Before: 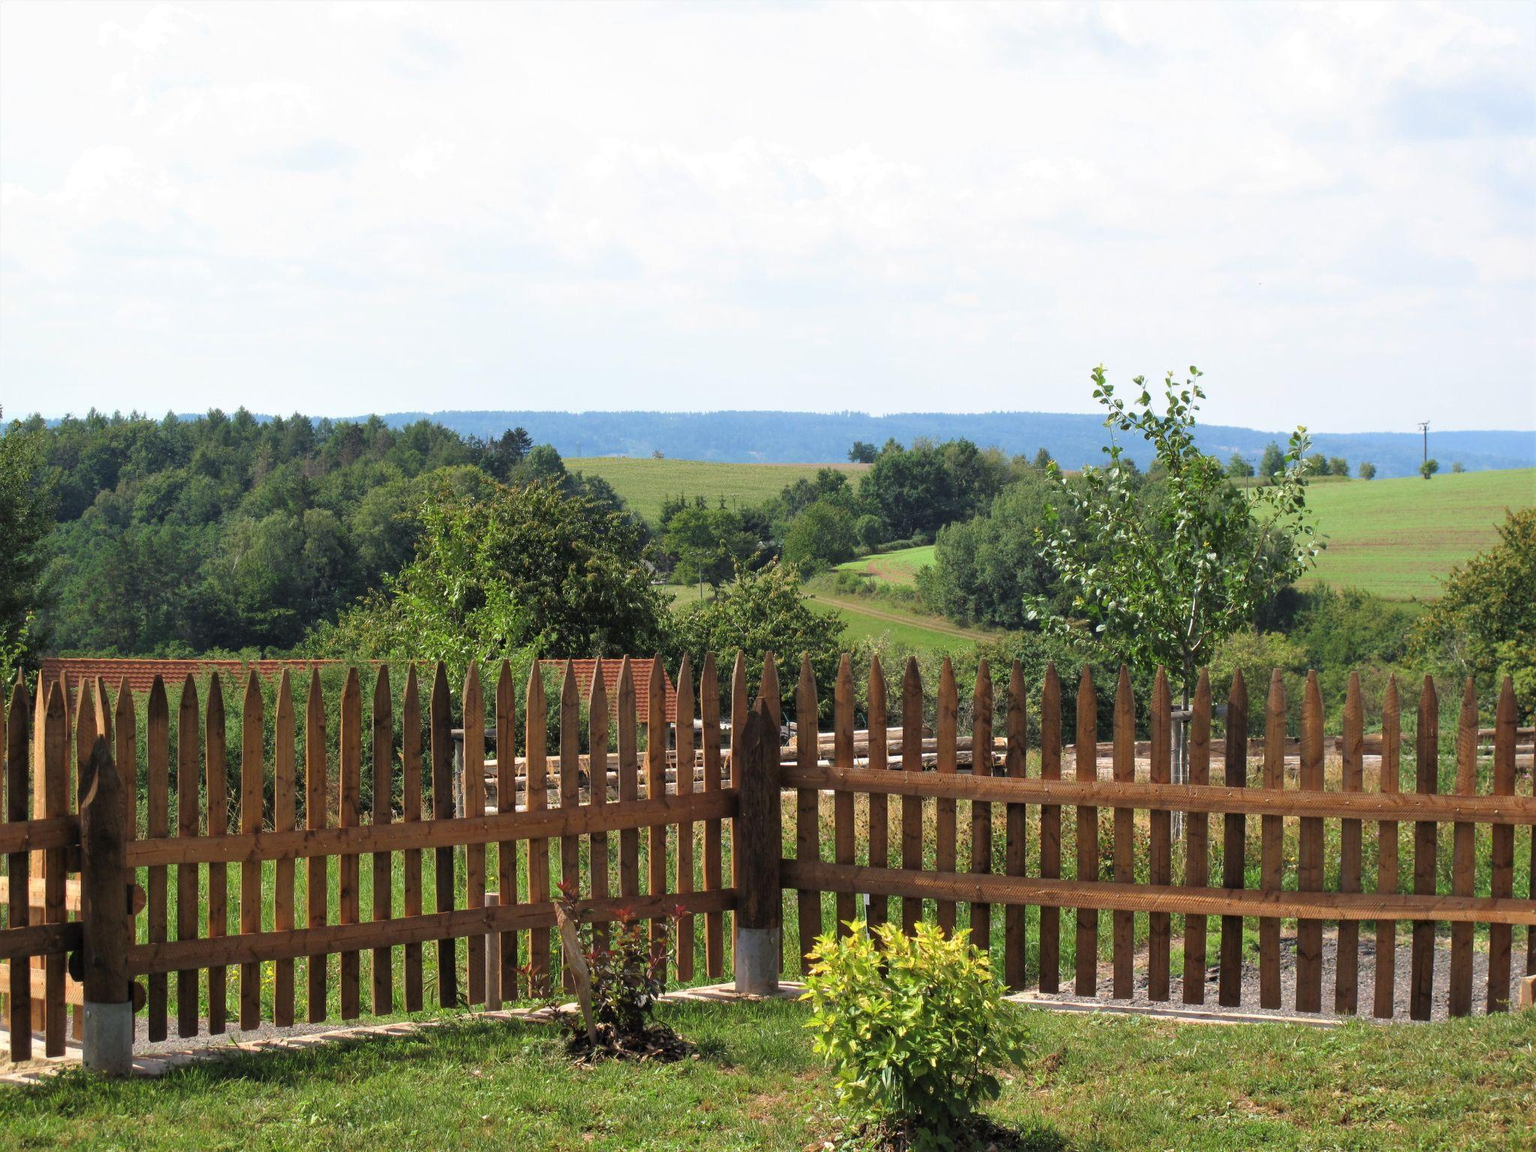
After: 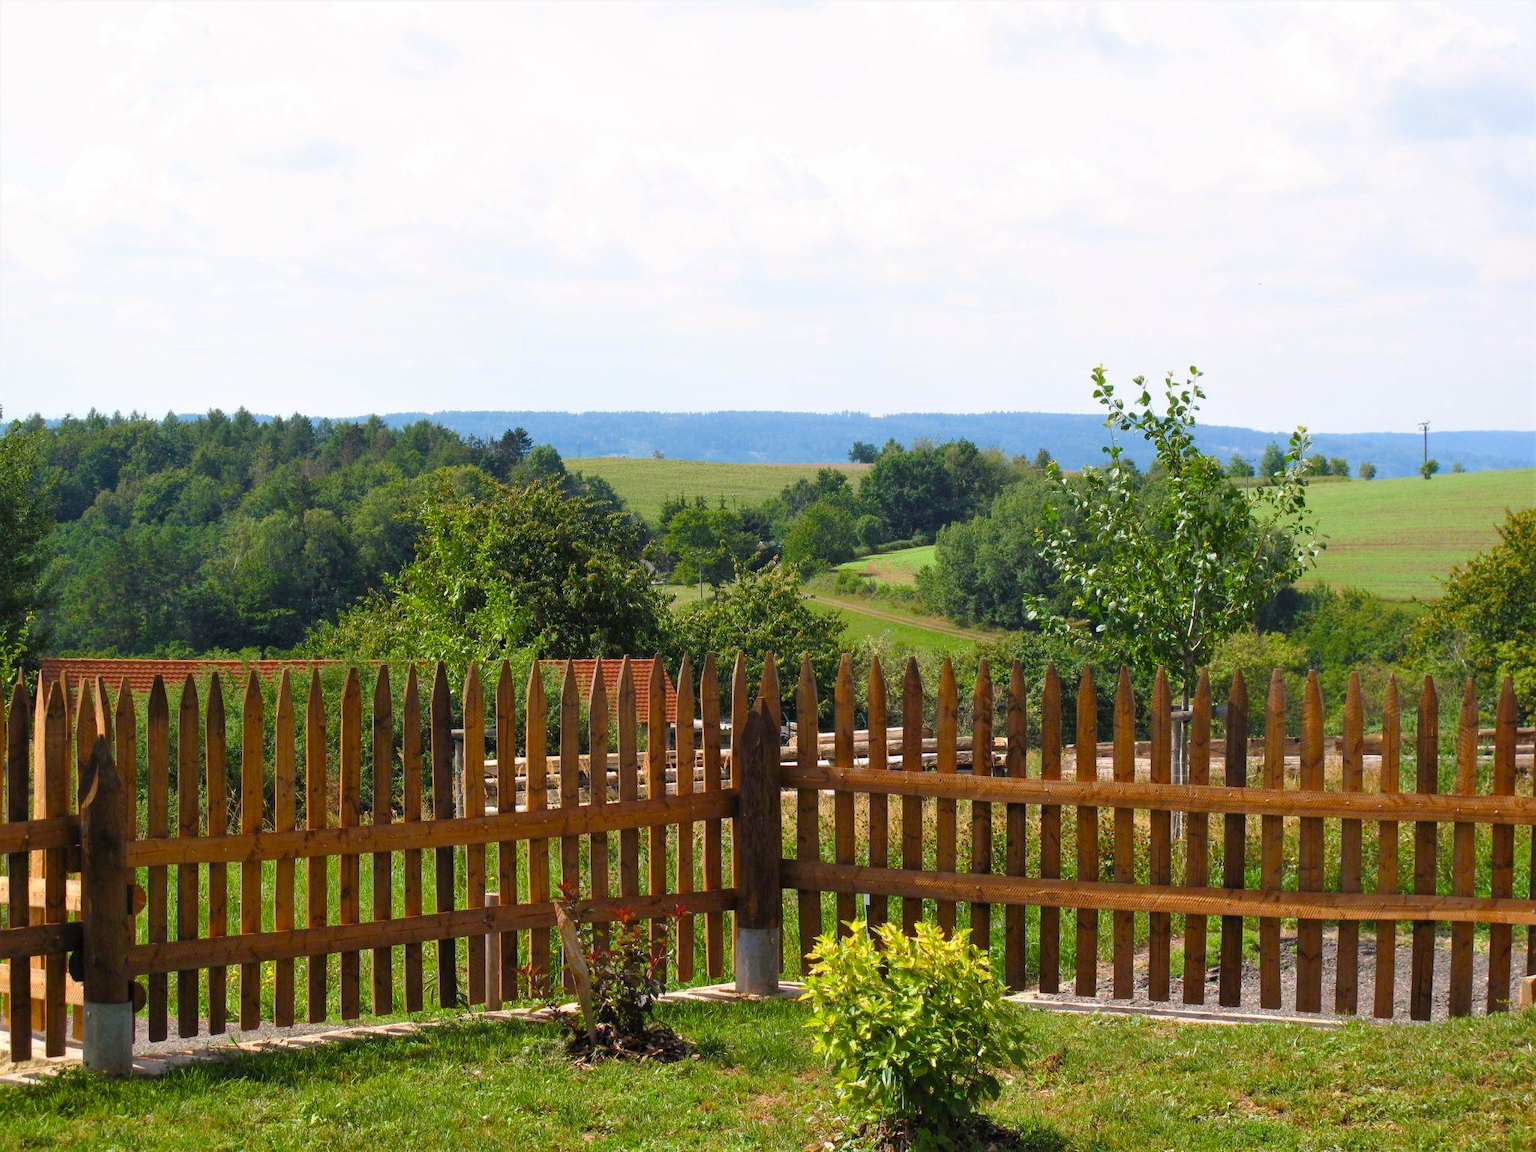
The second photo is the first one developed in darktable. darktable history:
color balance rgb: highlights gain › chroma 0.267%, highlights gain › hue 331.71°, perceptual saturation grading › global saturation 20%, perceptual saturation grading › highlights -14.101%, perceptual saturation grading › shadows 50.001%
